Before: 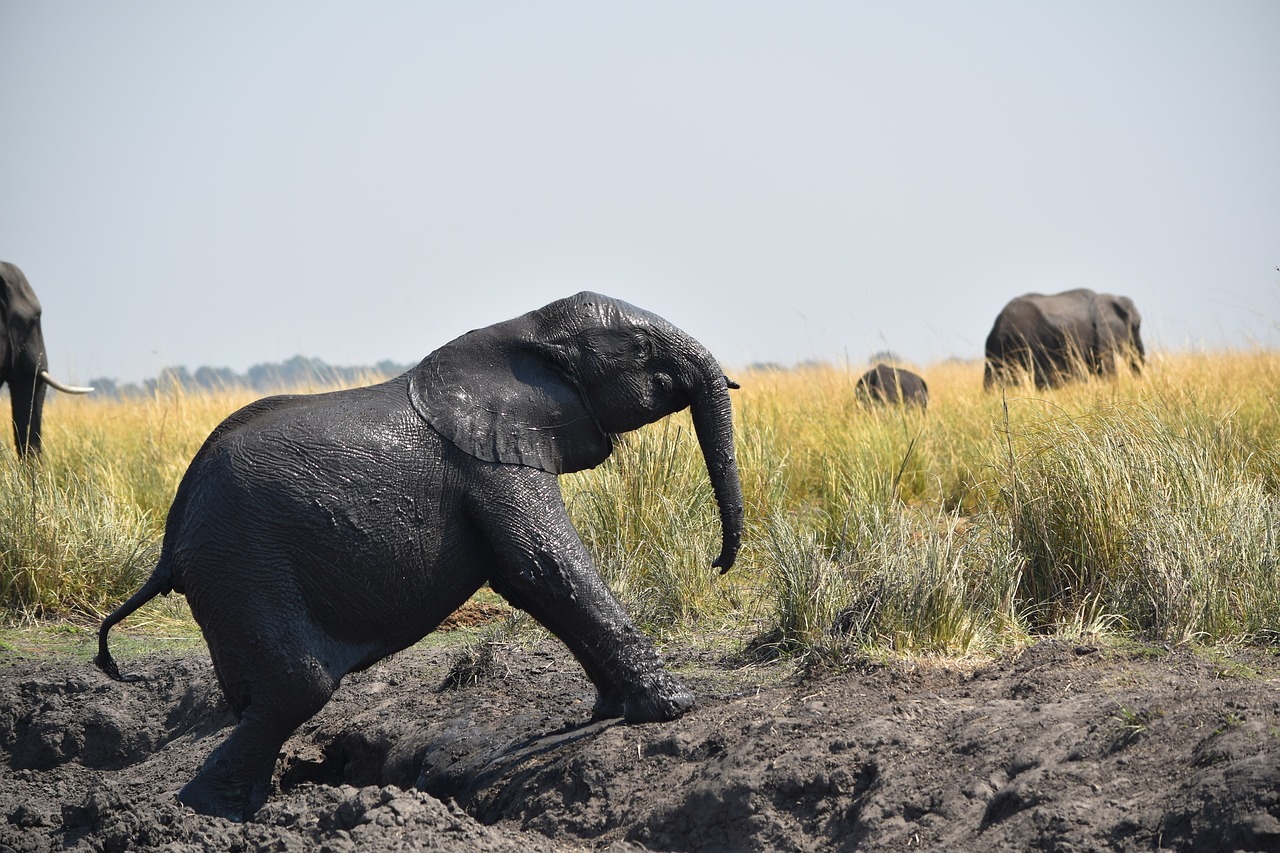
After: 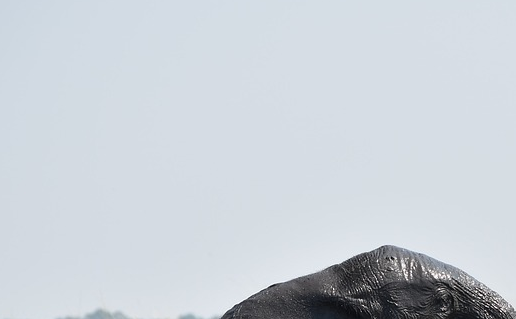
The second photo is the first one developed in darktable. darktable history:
crop: left 15.498%, top 5.433%, right 44.184%, bottom 57.127%
